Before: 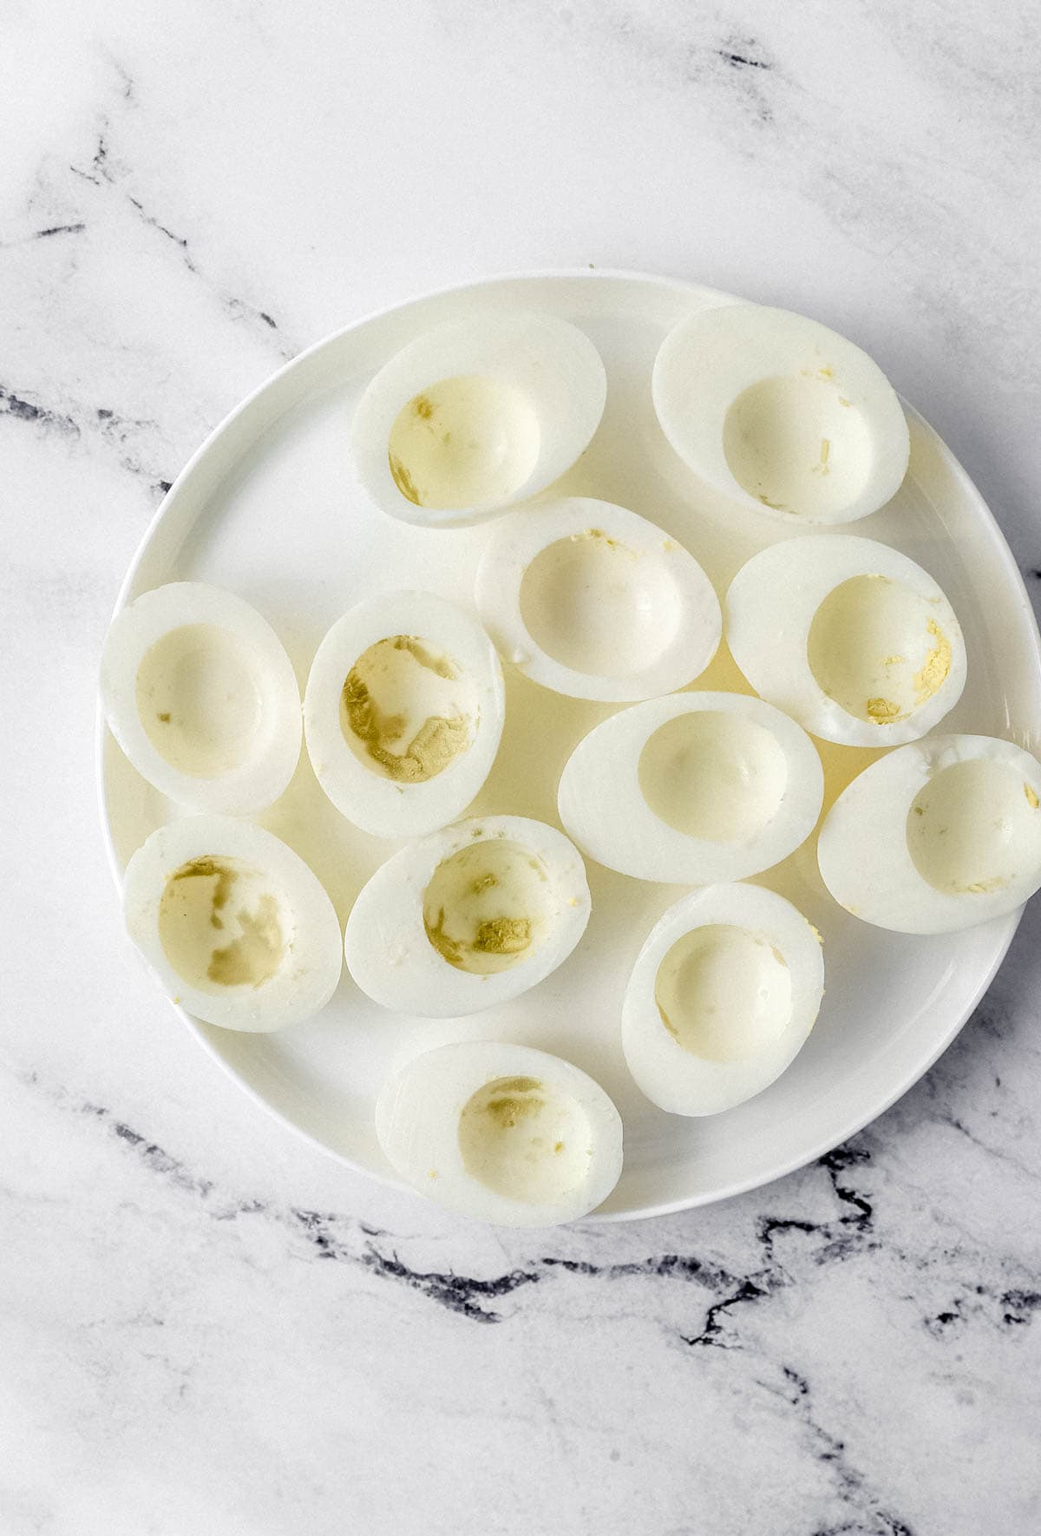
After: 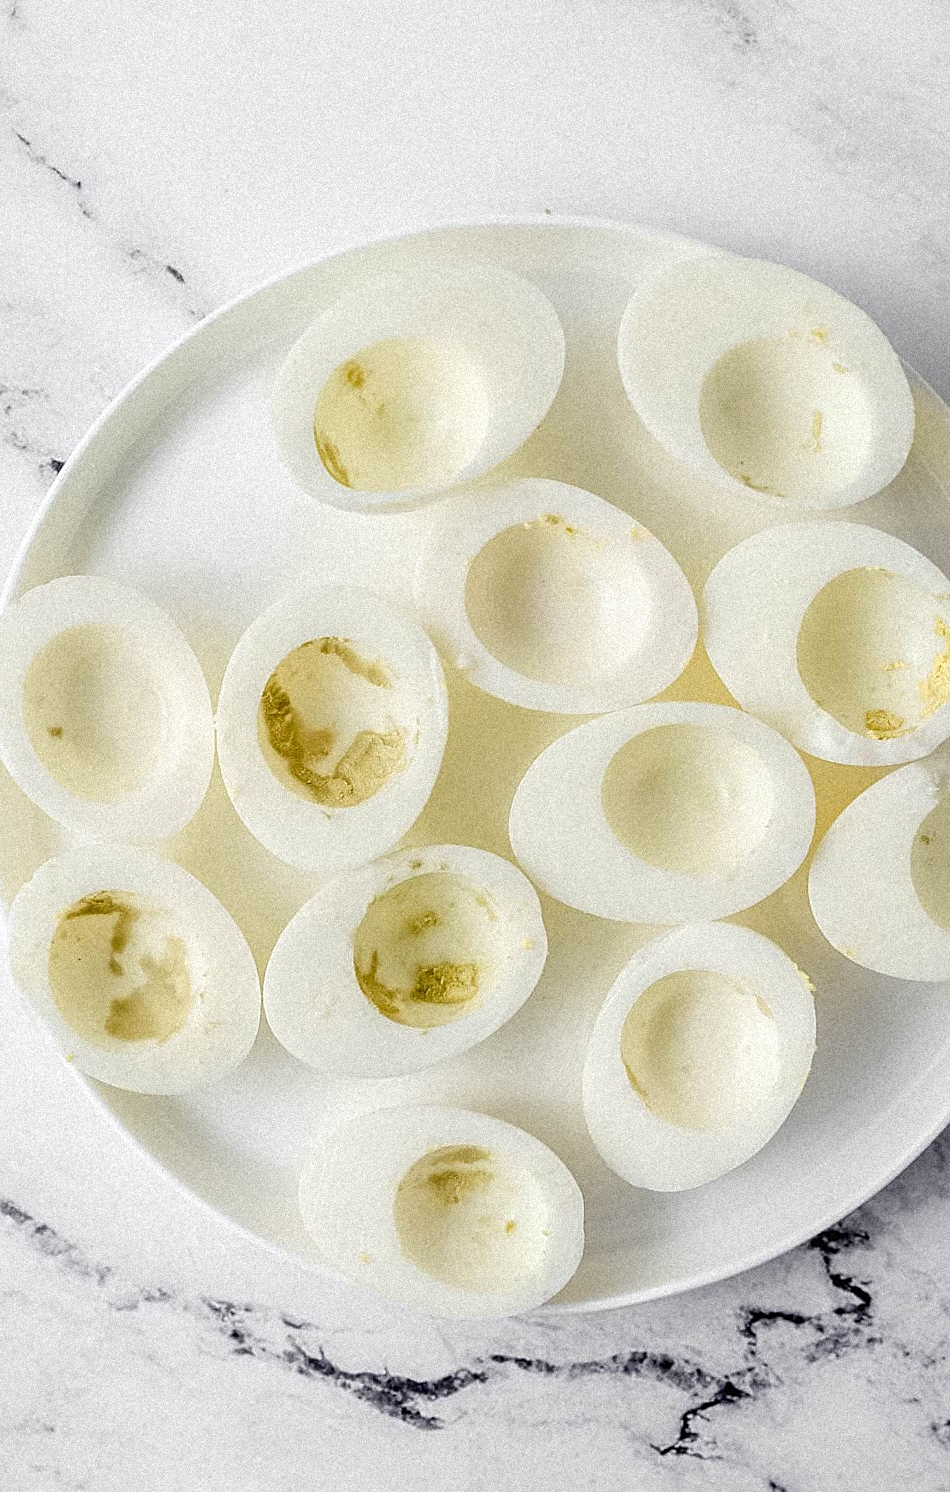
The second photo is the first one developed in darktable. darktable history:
grain: coarseness 9.38 ISO, strength 34.99%, mid-tones bias 0%
crop: left 11.225%, top 5.381%, right 9.565%, bottom 10.314%
sharpen: on, module defaults
